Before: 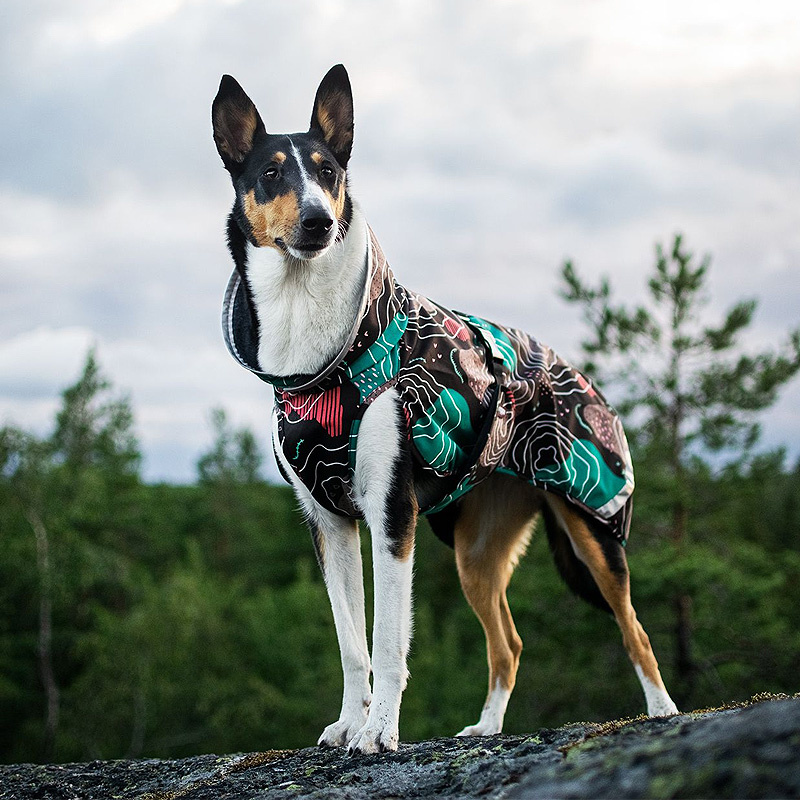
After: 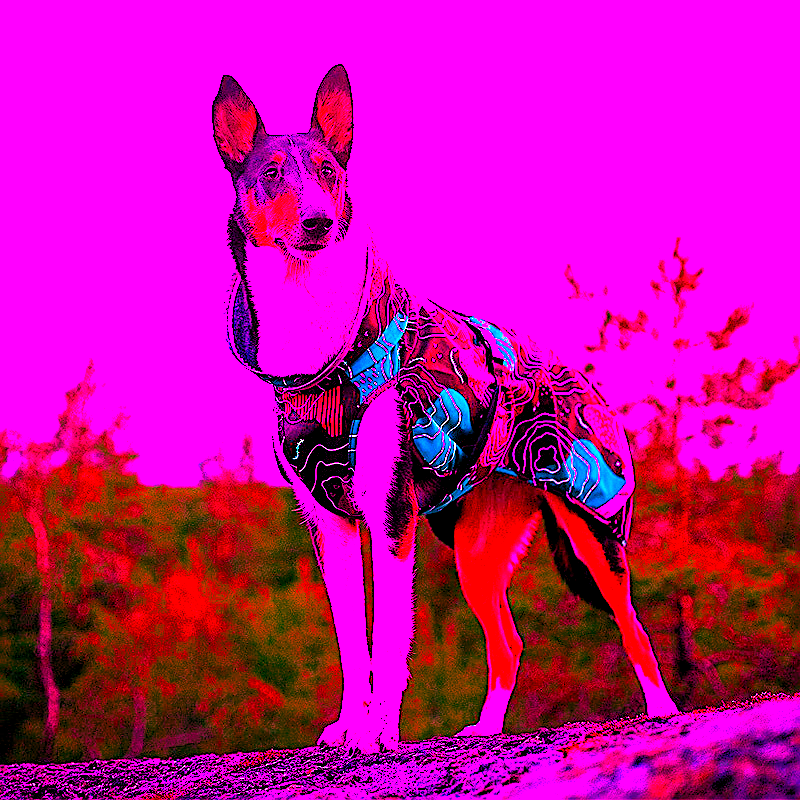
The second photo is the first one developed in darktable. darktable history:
levels: levels [0.018, 0.493, 1]
exposure: black level correction 0.002, exposure 0.15 EV, compensate highlight preservation false
white balance: red 2.12, blue 1.549
color contrast: green-magenta contrast 1.69, blue-yellow contrast 1.49
sharpen: radius 1.685, amount 1.294
raw denoise: noise threshold 0.014, x [[0, 0.25, 0.5, 0.75, 1] ×4]
velvia: strength 74%
color correction: saturation 1.8
vibrance: vibrance 78%
color zones: curves: ch0 [(0, 0.5) (0.143, 0.5) (0.286, 0.456) (0.429, 0.5) (0.571, 0.5) (0.714, 0.5) (0.857, 0.5) (1, 0.5)]; ch1 [(0, 0.5) (0.143, 0.5) (0.286, 0.422) (0.429, 0.5) (0.571, 0.5) (0.714, 0.5) (0.857, 0.5) (1, 0.5)]
contrast brightness saturation: contrast 0.03, brightness 0.06, saturation 0.13
